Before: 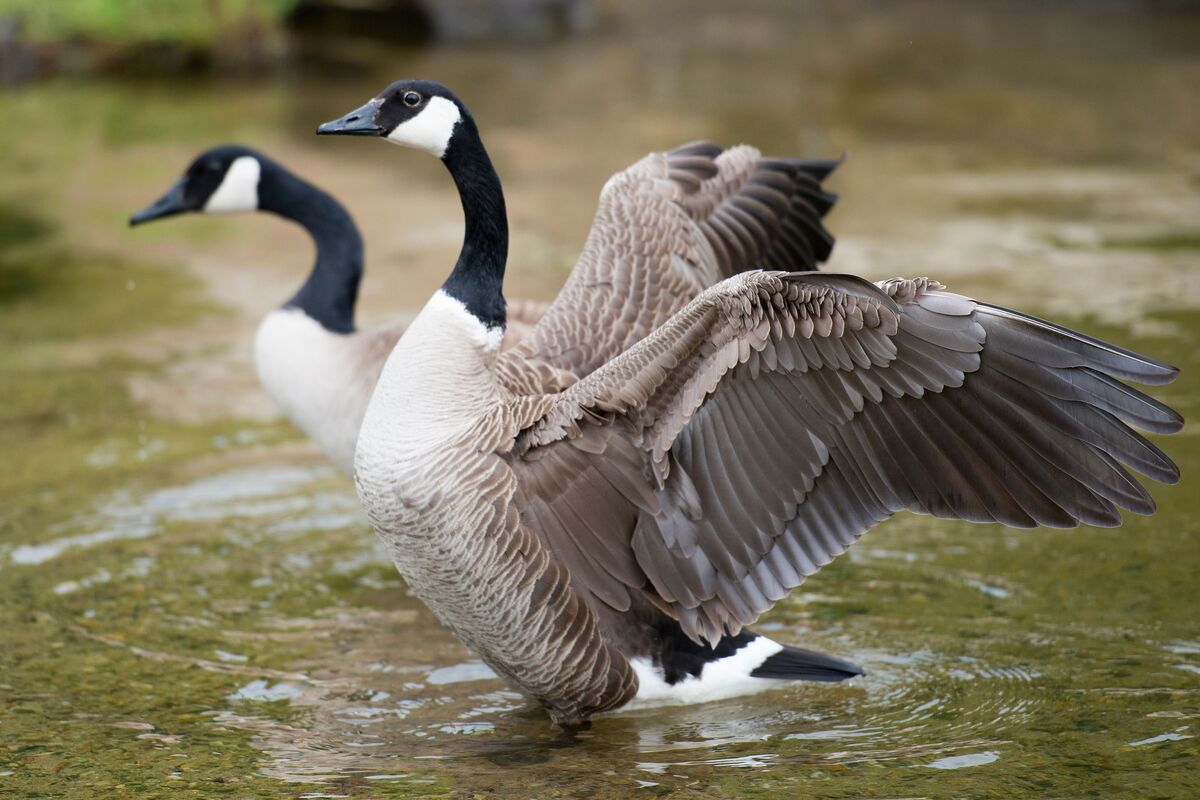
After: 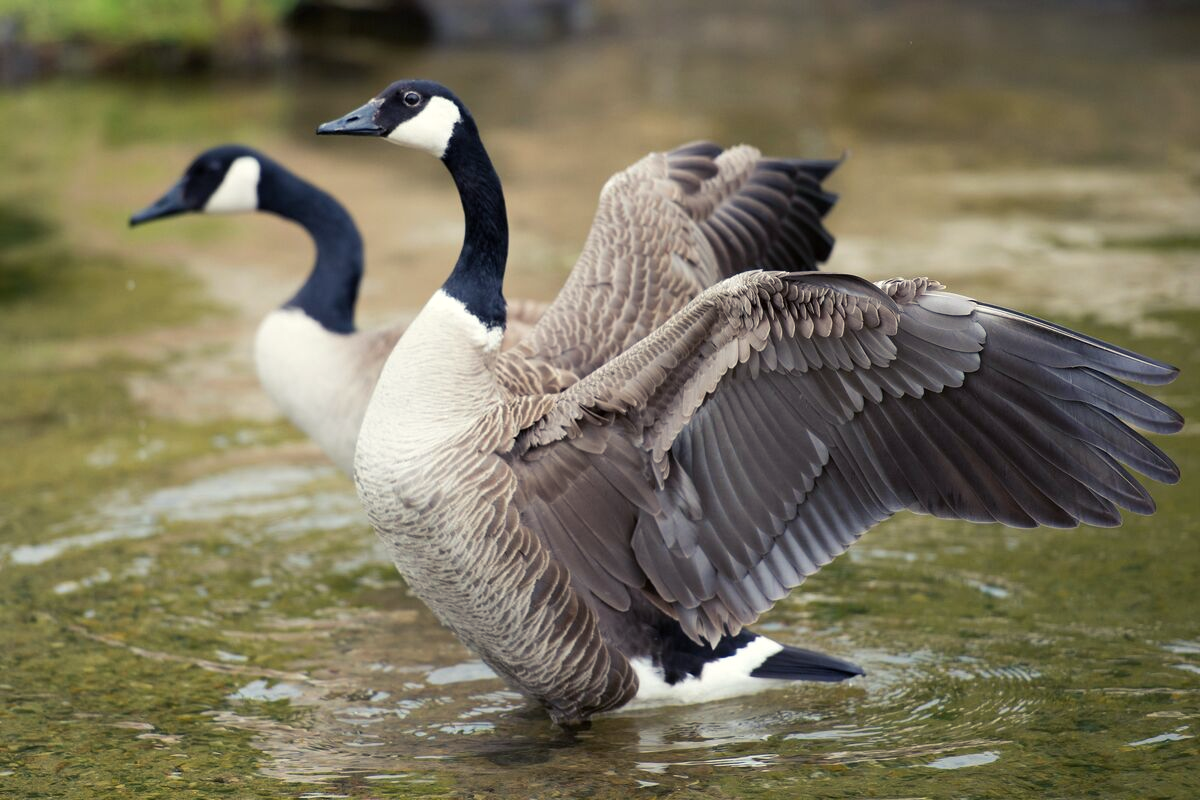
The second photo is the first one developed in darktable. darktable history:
shadows and highlights: shadows 25.66, highlights -24.11
color balance rgb: shadows lift › luminance -21.334%, shadows lift › chroma 6.696%, shadows lift › hue 267°, highlights gain › luminance 5.95%, highlights gain › chroma 2.535%, highlights gain › hue 88.86°, perceptual saturation grading › global saturation 0.352%
